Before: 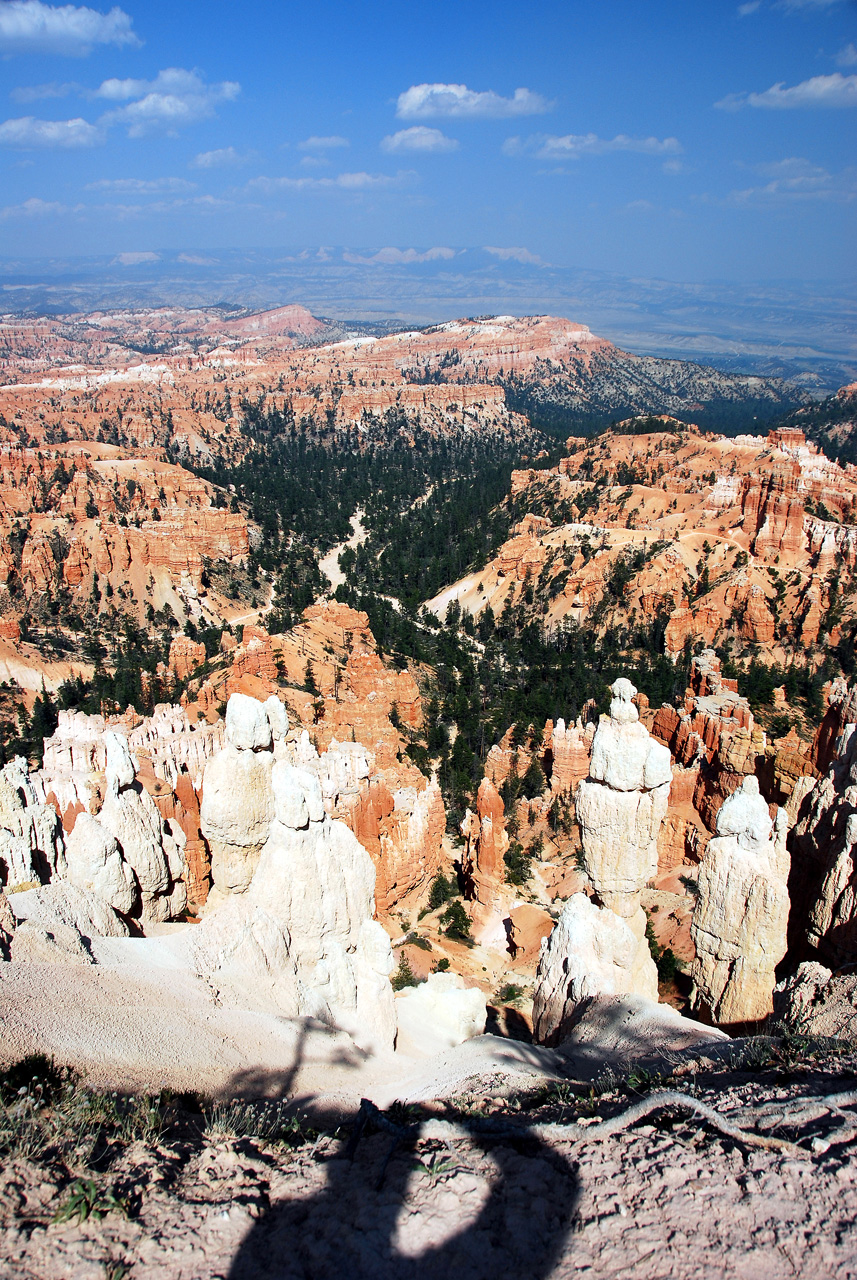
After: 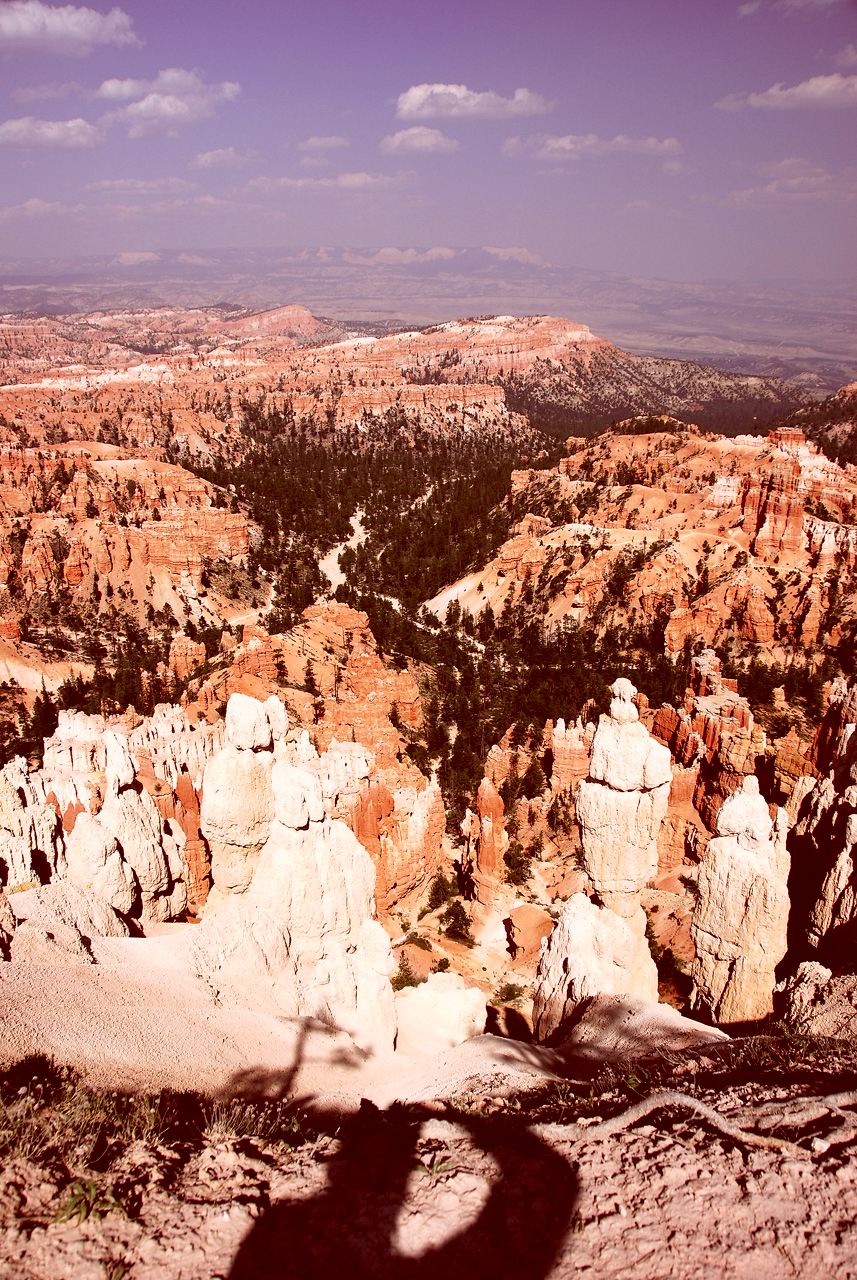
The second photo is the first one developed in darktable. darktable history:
color correction: highlights a* 9.44, highlights b* 8.85, shadows a* 39.99, shadows b* 39.21, saturation 0.795
